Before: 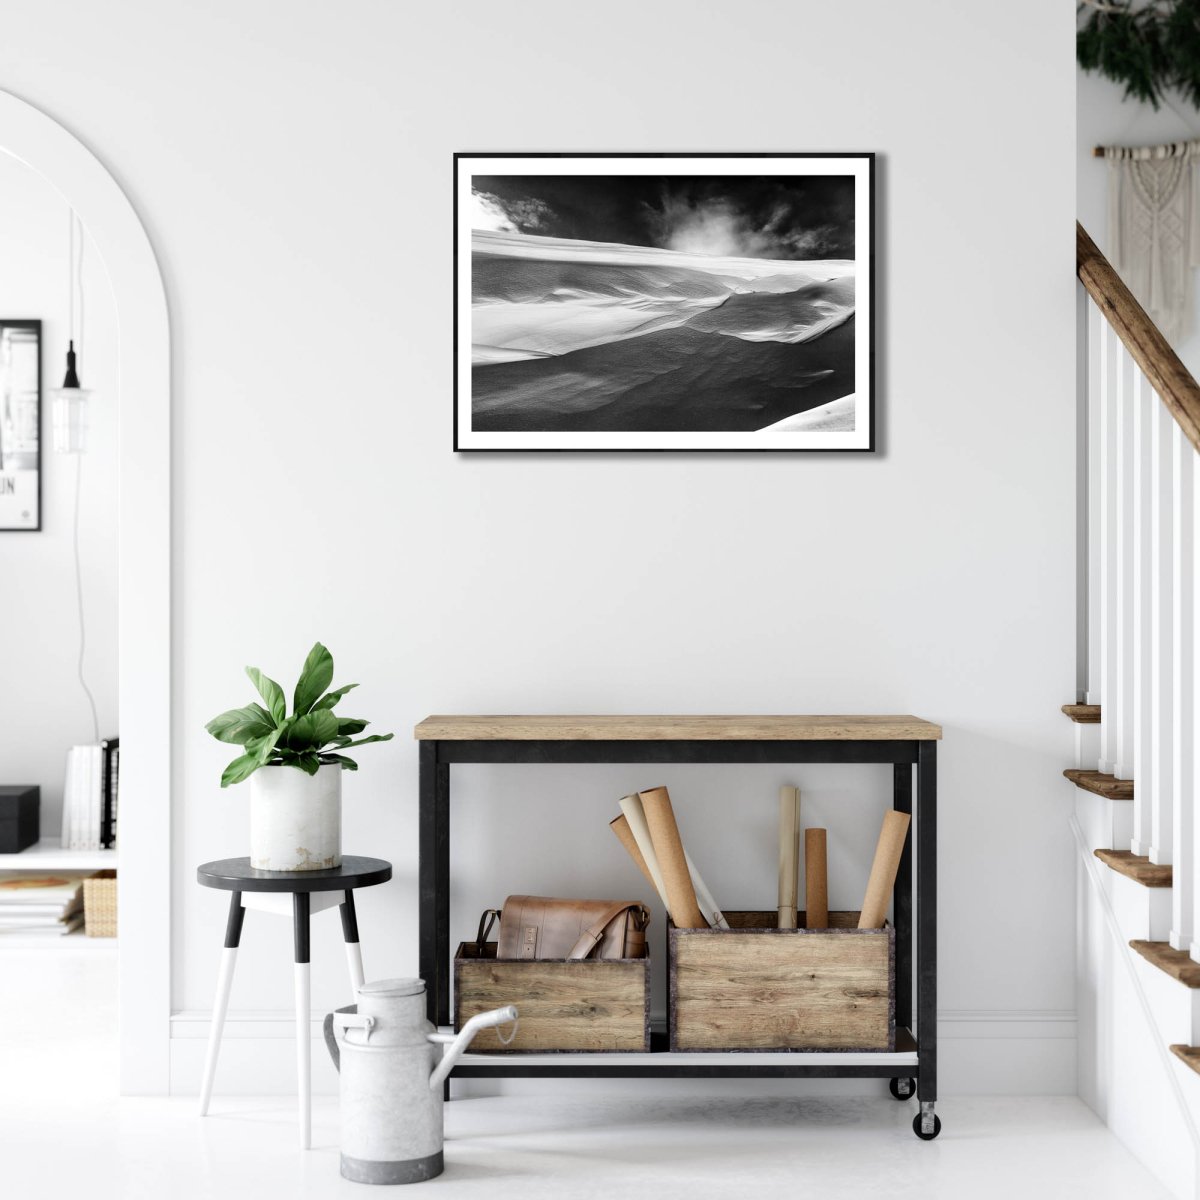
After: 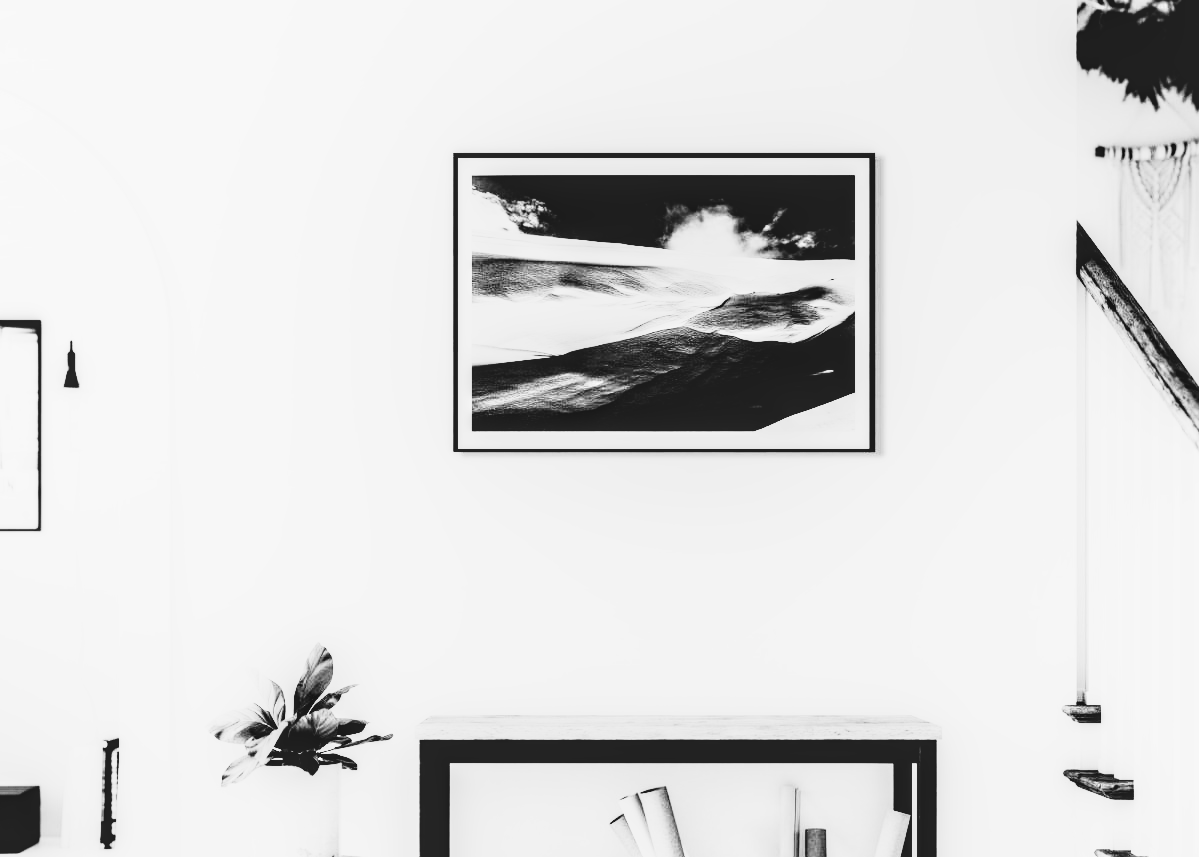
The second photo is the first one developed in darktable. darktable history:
monochrome: a -4.13, b 5.16, size 1
tone curve: curves: ch0 [(0, 0.032) (0.078, 0.052) (0.236, 0.168) (0.43, 0.472) (0.508, 0.566) (0.66, 0.754) (0.79, 0.883) (0.994, 0.974)]; ch1 [(0, 0) (0.161, 0.092) (0.35, 0.33) (0.379, 0.401) (0.456, 0.456) (0.508, 0.501) (0.547, 0.531) (0.573, 0.563) (0.625, 0.602) (0.718, 0.734) (1, 1)]; ch2 [(0, 0) (0.369, 0.427) (0.44, 0.434) (0.502, 0.501) (0.54, 0.537) (0.586, 0.59) (0.621, 0.604) (1, 1)], color space Lab, independent channels, preserve colors none
base curve: curves: ch0 [(0, 0) (0.007, 0.004) (0.027, 0.03) (0.046, 0.07) (0.207, 0.54) (0.442, 0.872) (0.673, 0.972) (1, 1)], preserve colors none
contrast brightness saturation: saturation -0.05
tone equalizer: -8 EV -0.75 EV, -7 EV -0.7 EV, -6 EV -0.6 EV, -5 EV -0.4 EV, -3 EV 0.4 EV, -2 EV 0.6 EV, -1 EV 0.7 EV, +0 EV 0.75 EV, edges refinement/feathering 500, mask exposure compensation -1.57 EV, preserve details no
local contrast: on, module defaults
crop: bottom 28.576%
exposure: black level correction 0.029, exposure -0.073 EV, compensate highlight preservation false
